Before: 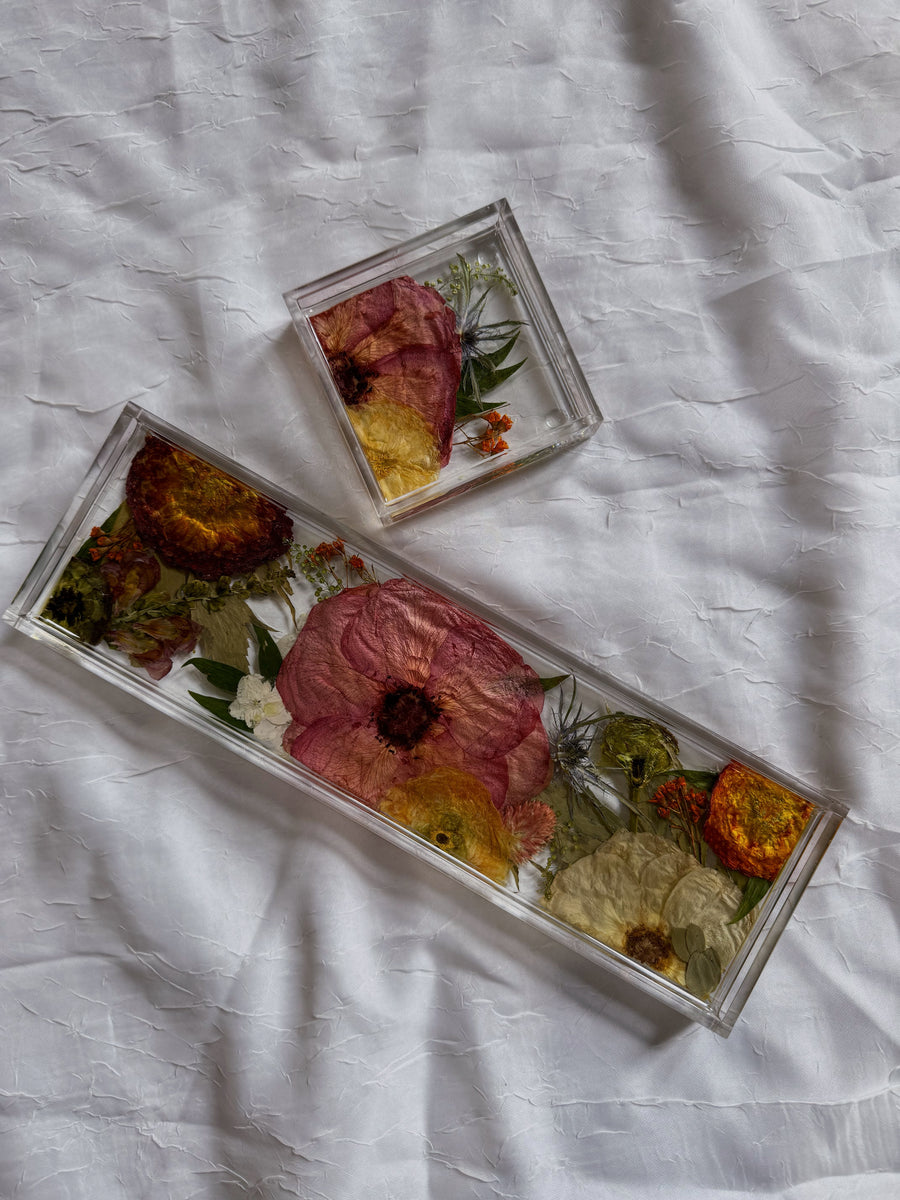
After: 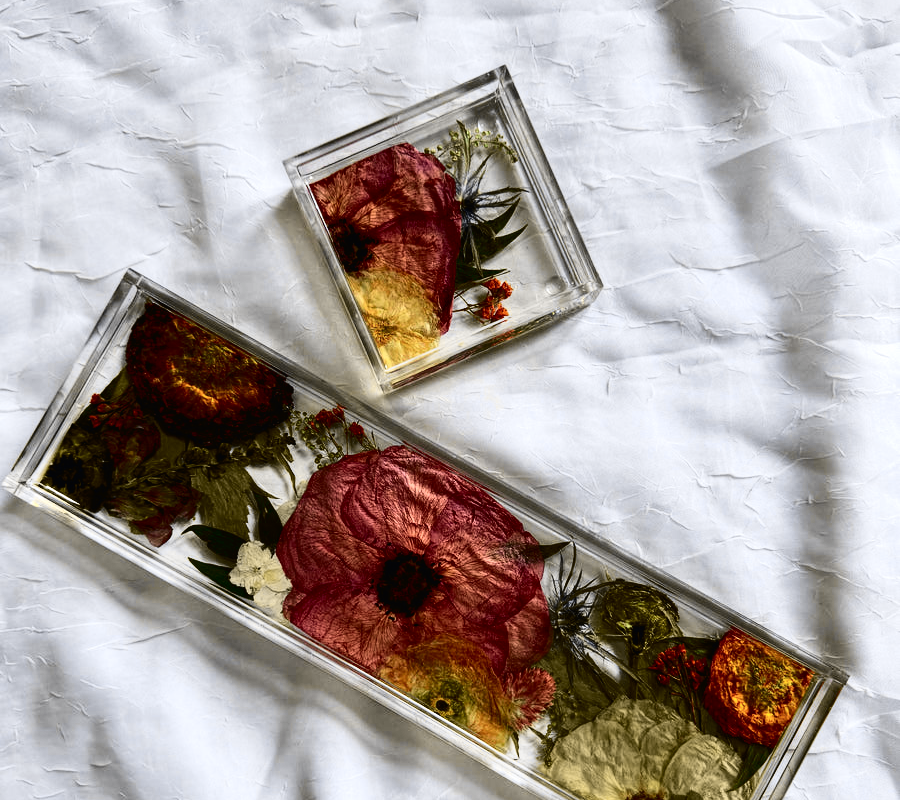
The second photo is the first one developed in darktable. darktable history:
tone equalizer: -8 EV -0.75 EV, -7 EV -0.7 EV, -6 EV -0.6 EV, -5 EV -0.4 EV, -3 EV 0.4 EV, -2 EV 0.6 EV, -1 EV 0.7 EV, +0 EV 0.75 EV, edges refinement/feathering 500, mask exposure compensation -1.57 EV, preserve details no
crop: top 11.166%, bottom 22.168%
tone curve: curves: ch0 [(0, 0.011) (0.053, 0.026) (0.174, 0.115) (0.398, 0.444) (0.673, 0.775) (0.829, 0.906) (0.991, 0.981)]; ch1 [(0, 0) (0.276, 0.206) (0.409, 0.383) (0.473, 0.458) (0.492, 0.499) (0.521, 0.502) (0.546, 0.543) (0.585, 0.617) (0.659, 0.686) (0.78, 0.8) (1, 1)]; ch2 [(0, 0) (0.438, 0.449) (0.473, 0.469) (0.503, 0.5) (0.523, 0.538) (0.562, 0.598) (0.612, 0.635) (0.695, 0.713) (1, 1)], color space Lab, independent channels, preserve colors none
